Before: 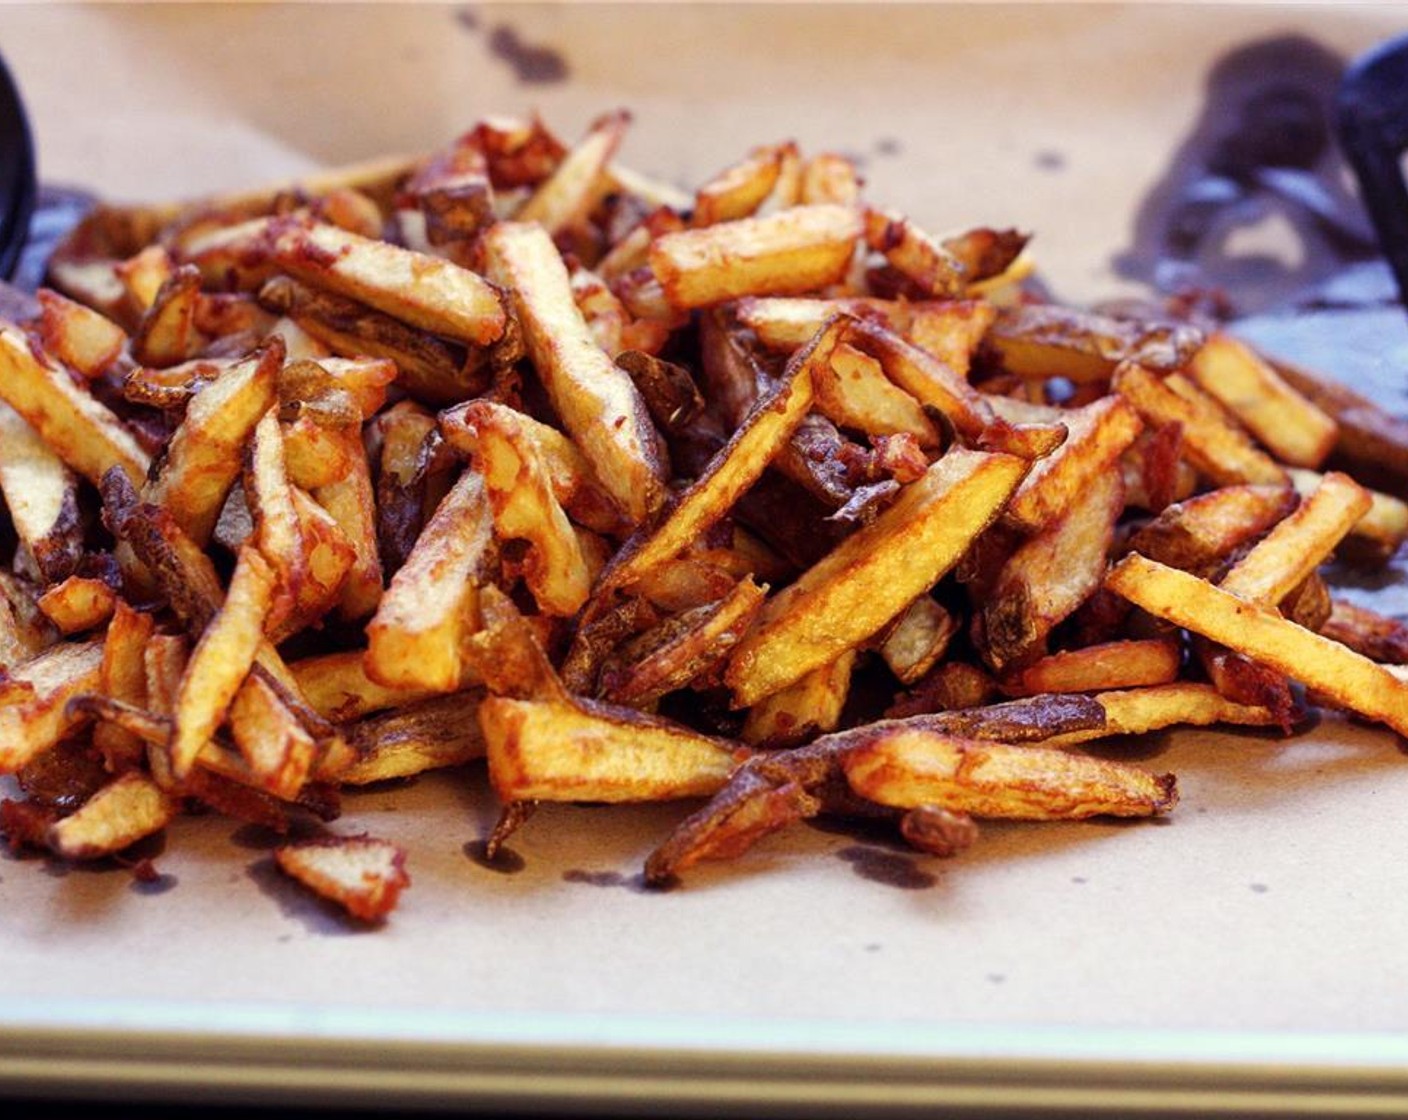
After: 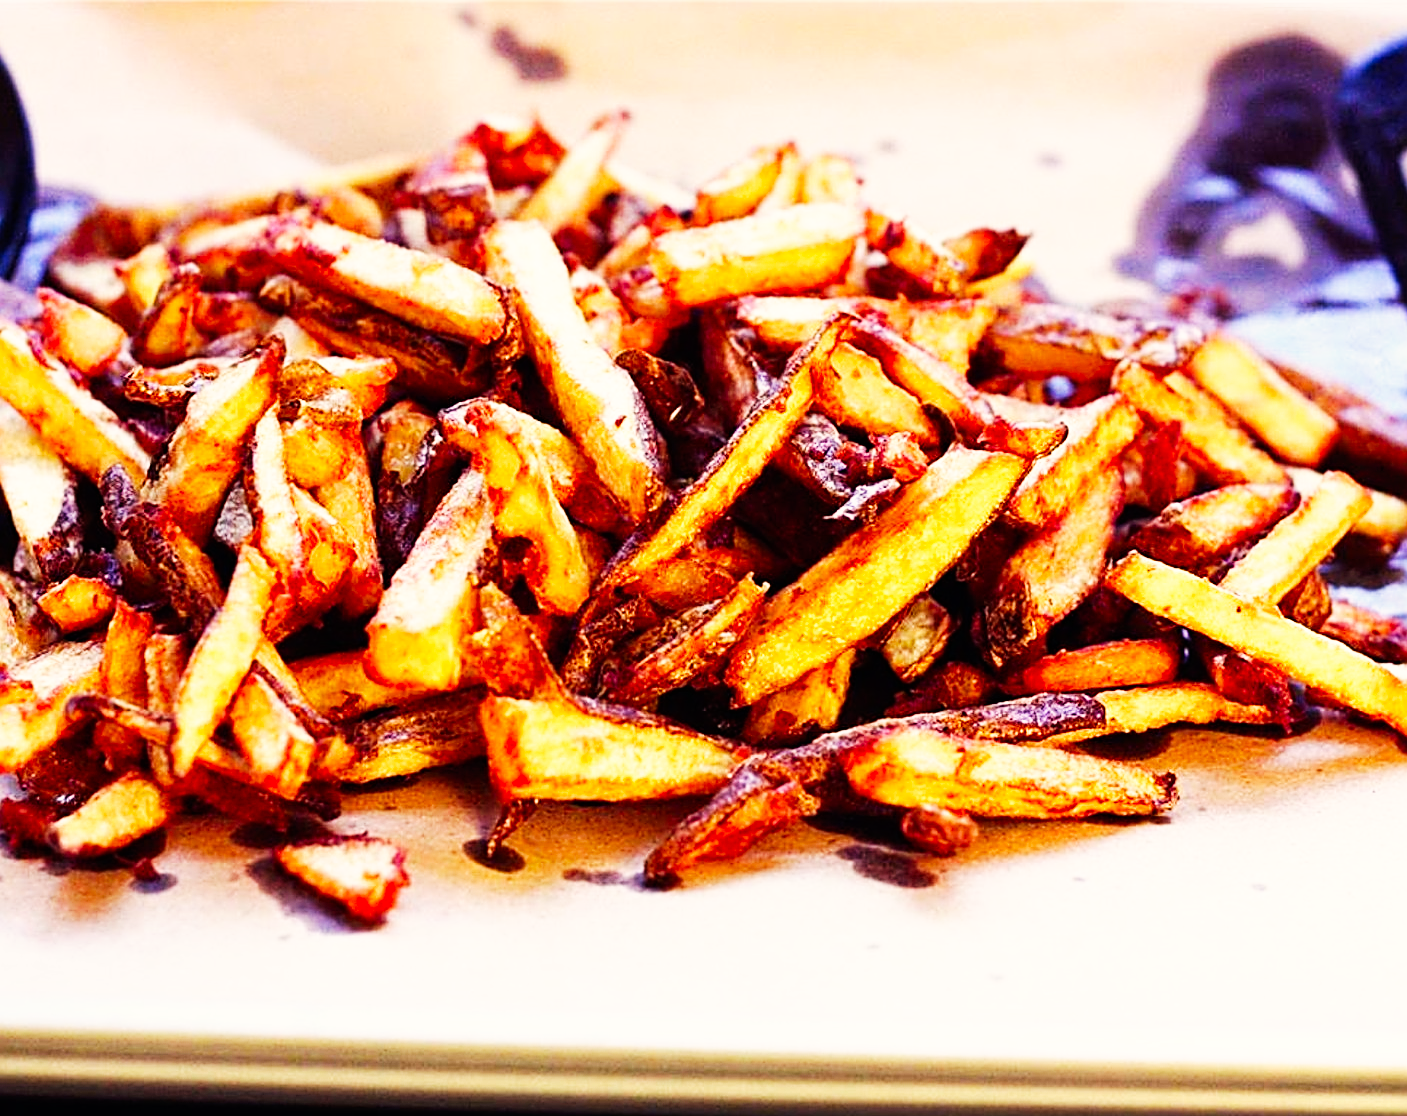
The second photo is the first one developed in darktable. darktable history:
sharpen: radius 2.579, amount 0.685
color correction: highlights a* 0.923, highlights b* 2.83, saturation 1.09
exposure: exposure -0.156 EV, compensate highlight preservation false
base curve: curves: ch0 [(0, 0) (0.007, 0.004) (0.027, 0.03) (0.046, 0.07) (0.207, 0.54) (0.442, 0.872) (0.673, 0.972) (1, 1)], preserve colors none
crop: top 0.127%, bottom 0.146%
